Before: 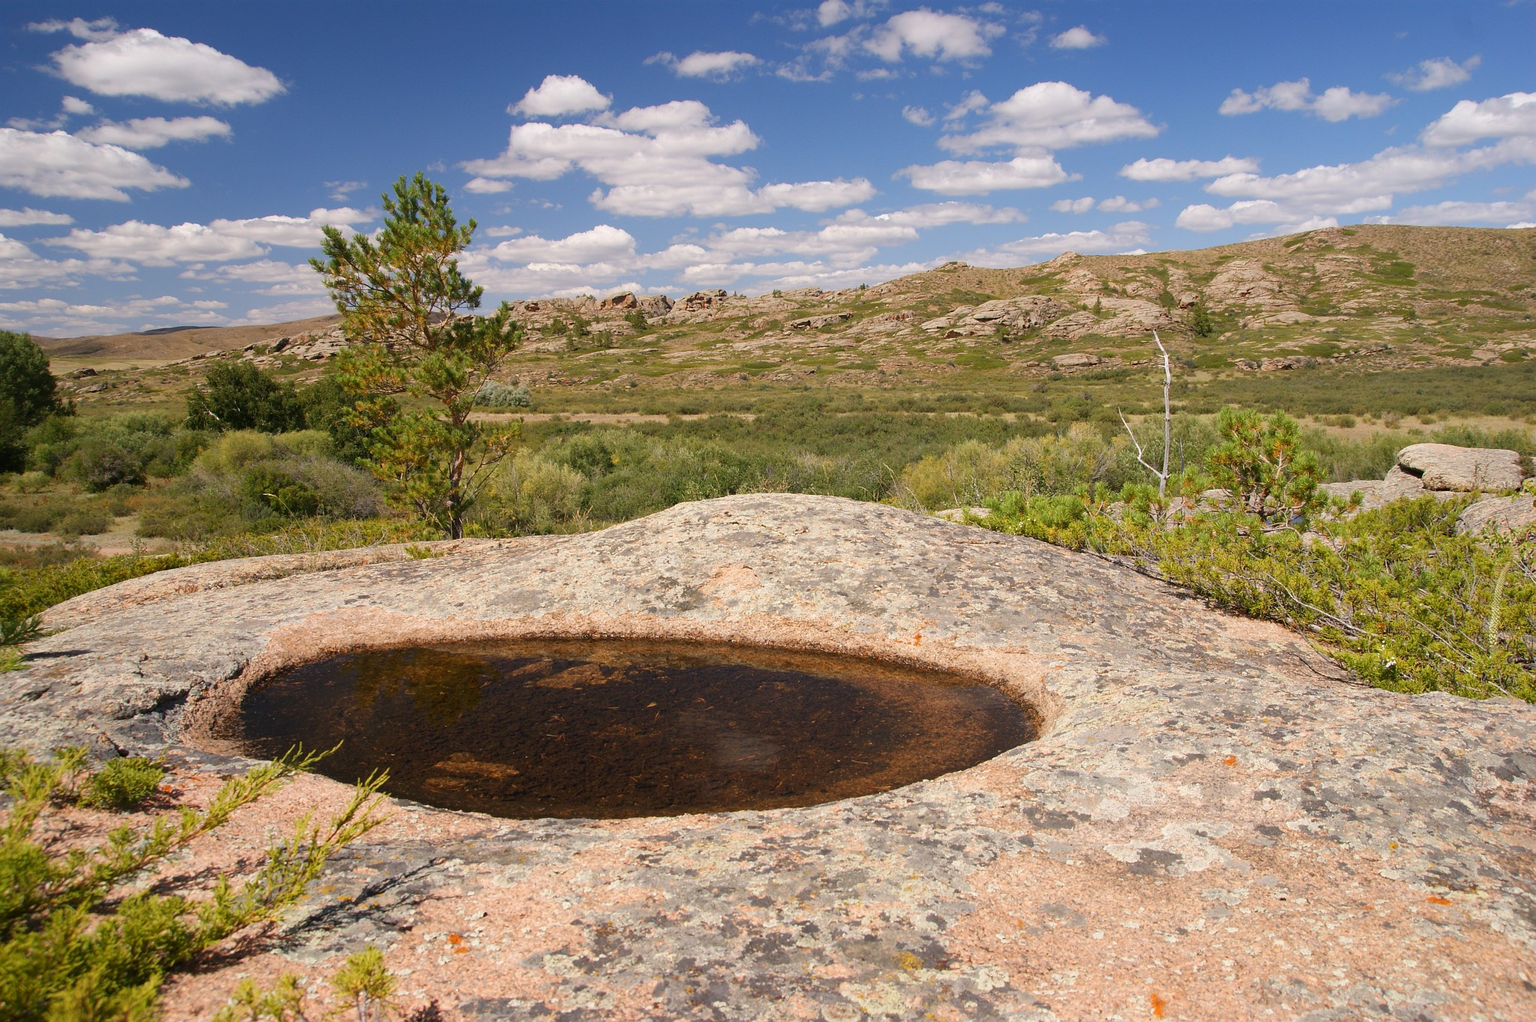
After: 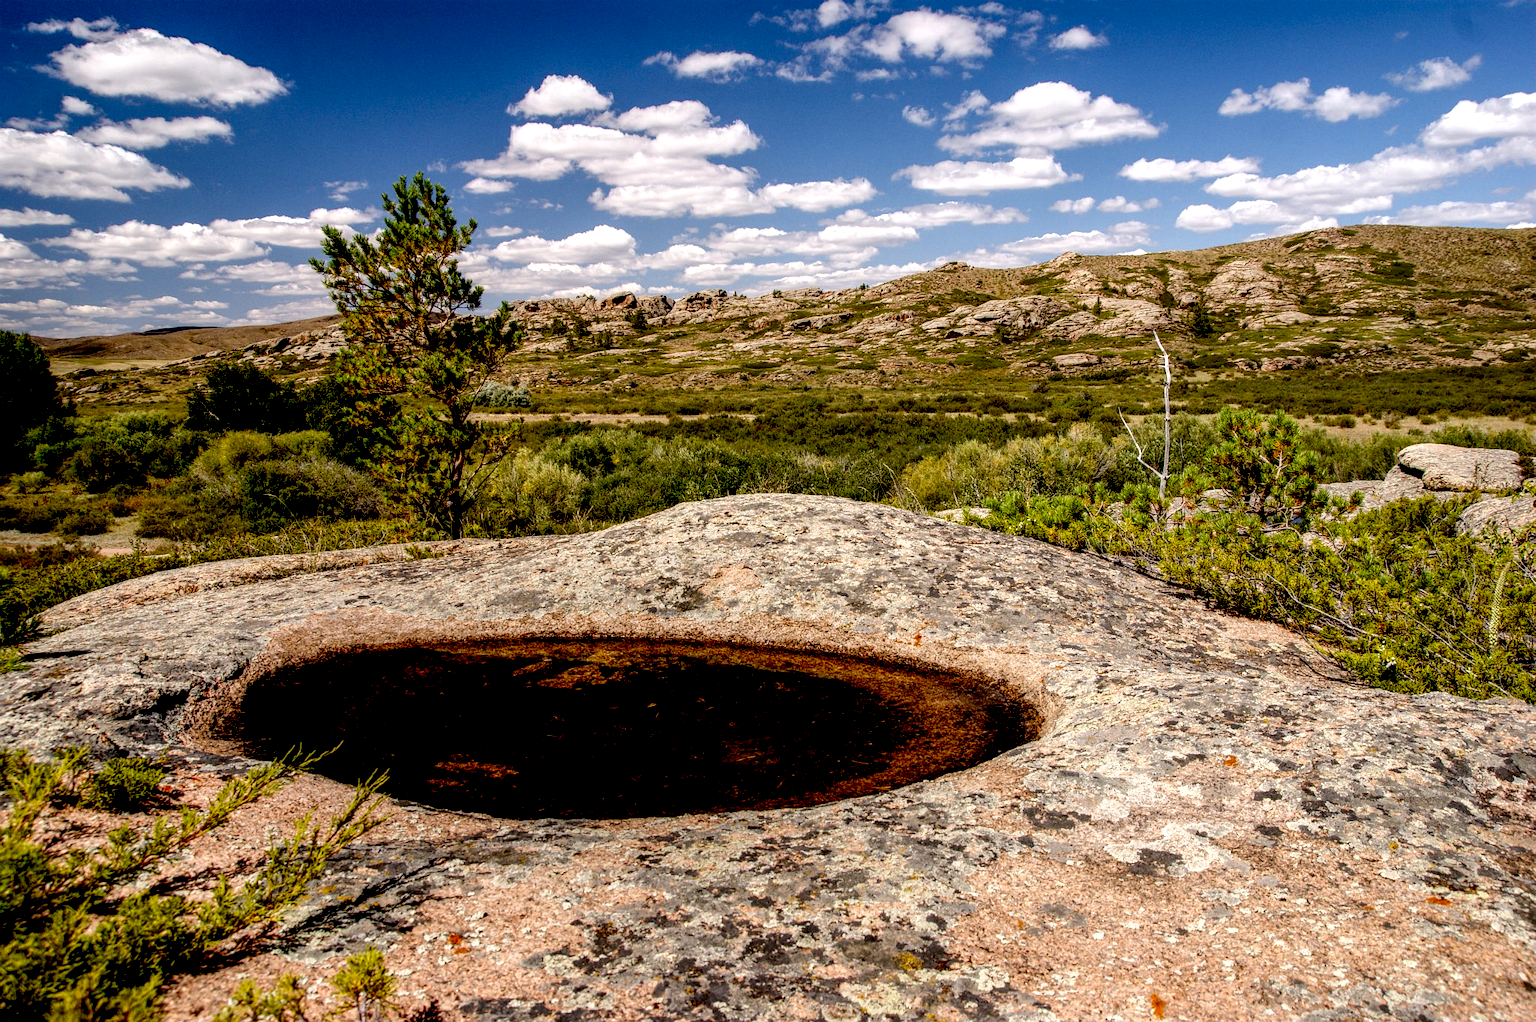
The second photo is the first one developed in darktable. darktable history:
exposure: black level correction 0.056, compensate highlight preservation false
local contrast: highlights 19%, detail 186%
